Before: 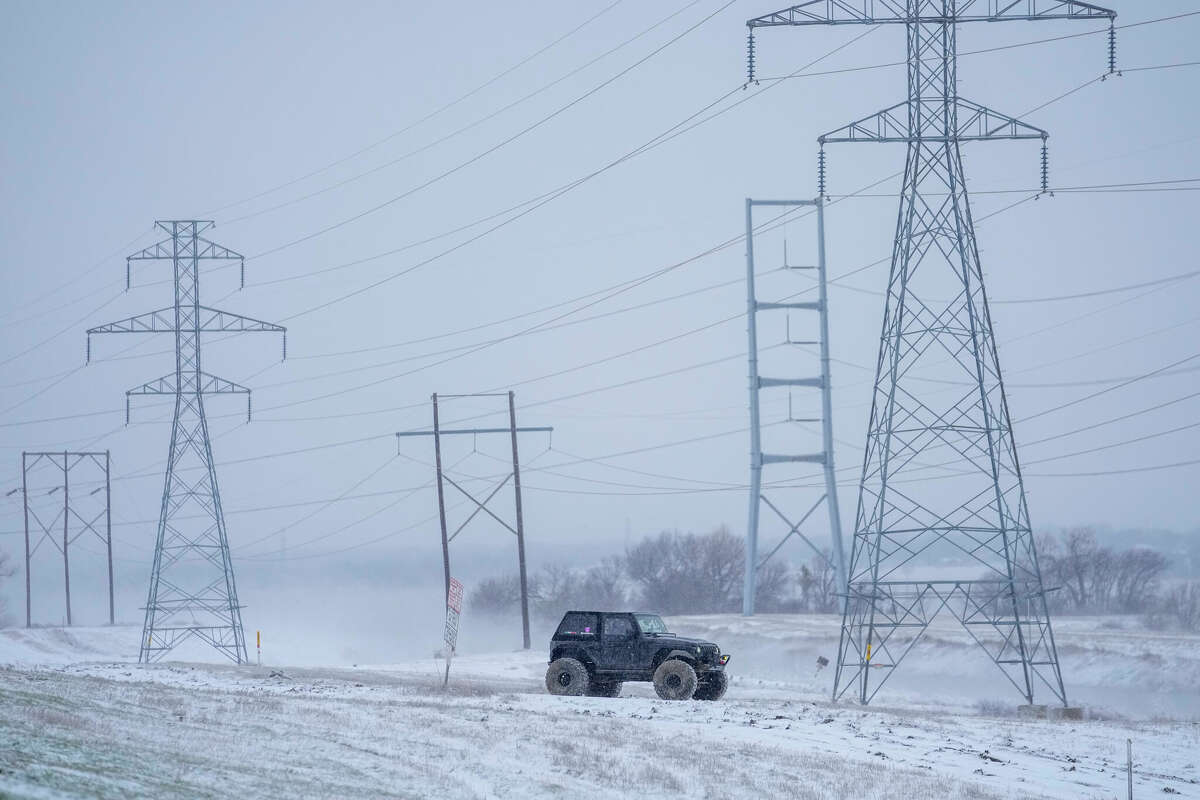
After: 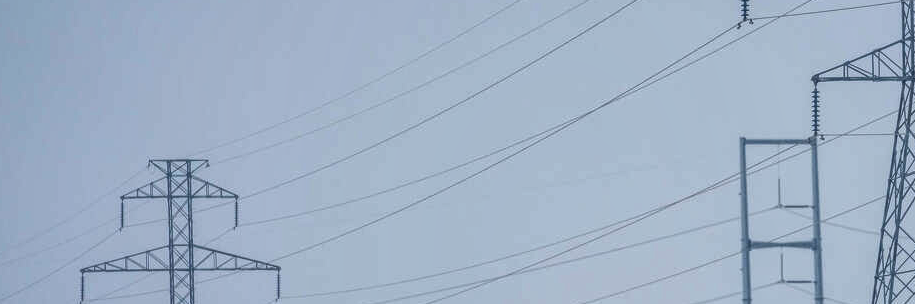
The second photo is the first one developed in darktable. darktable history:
shadows and highlights: low approximation 0.01, soften with gaussian
local contrast: on, module defaults
crop: left 0.579%, top 7.627%, right 23.167%, bottom 54.275%
